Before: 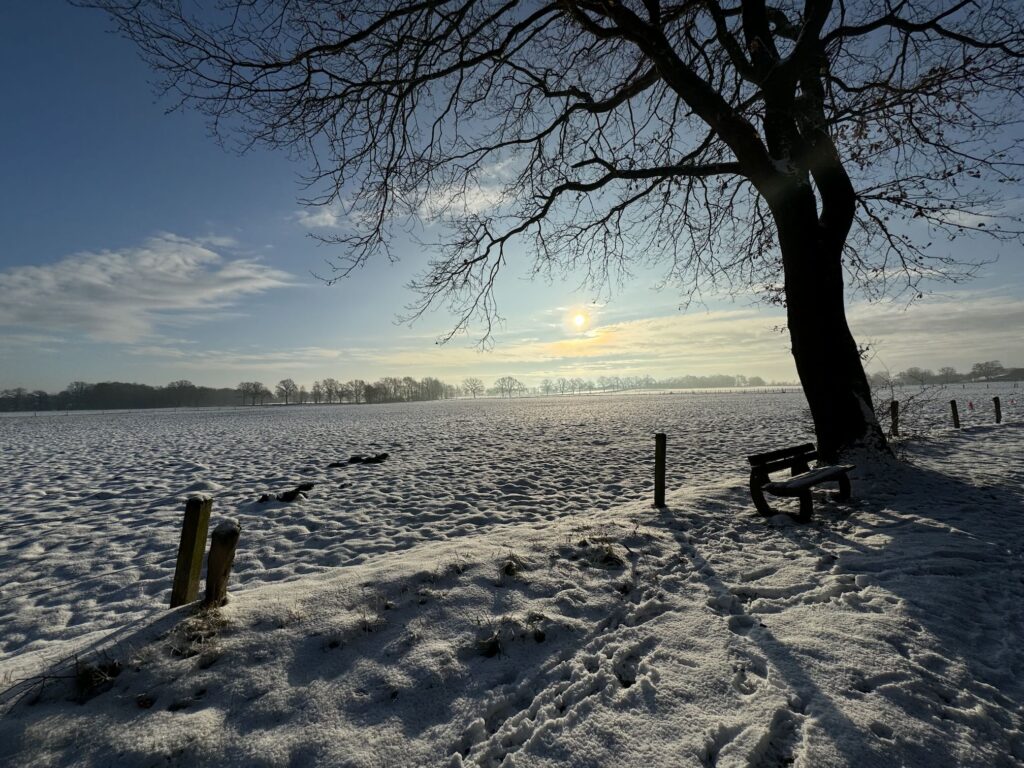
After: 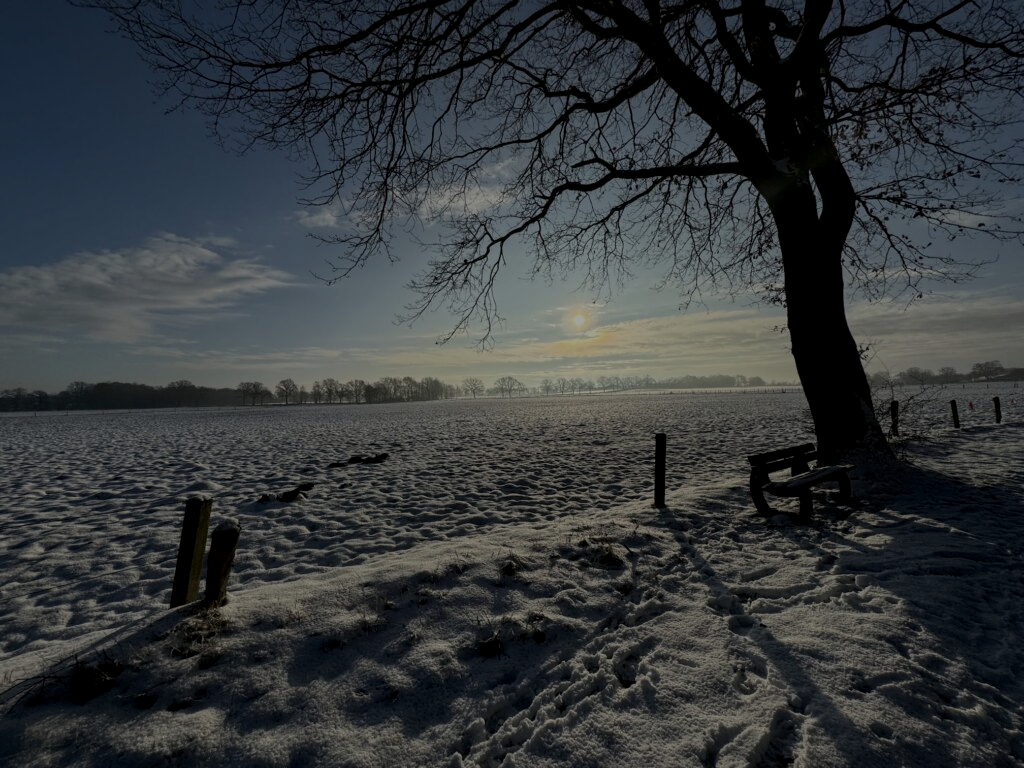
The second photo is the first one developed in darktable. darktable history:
local contrast: on, module defaults
exposure: black level correction 0, exposure -0.766 EV
